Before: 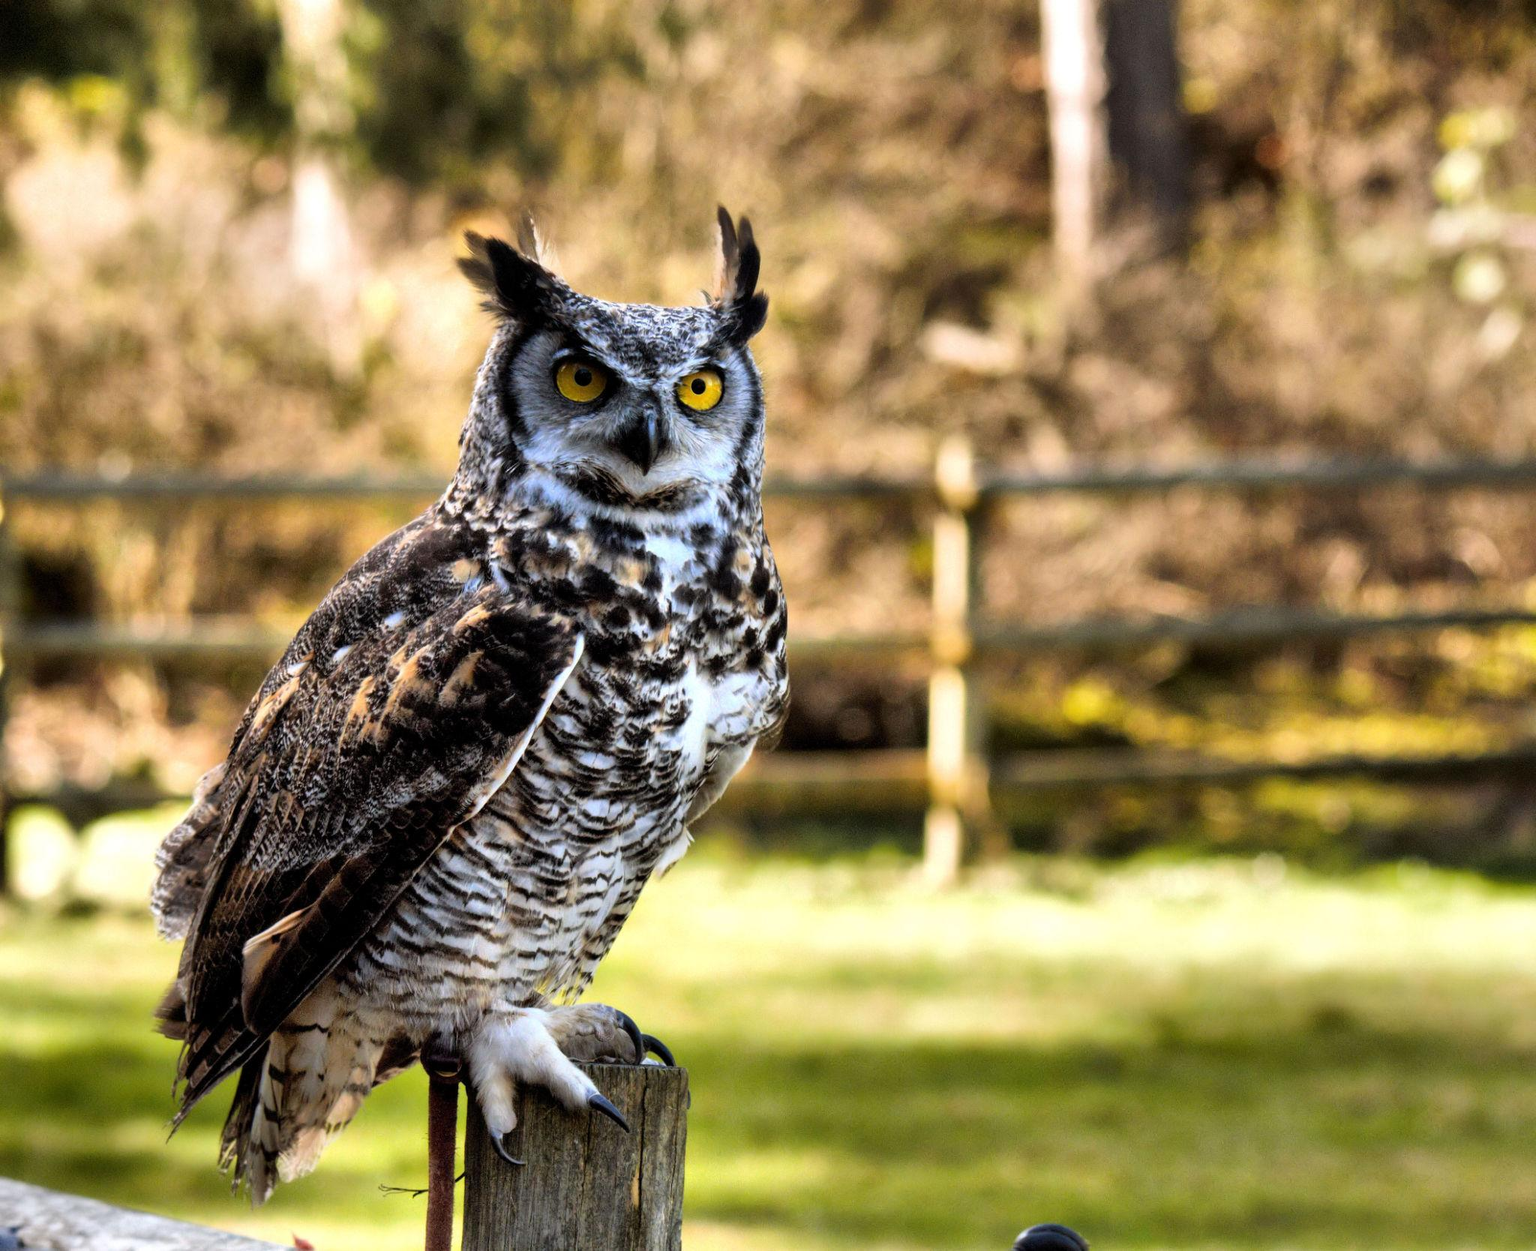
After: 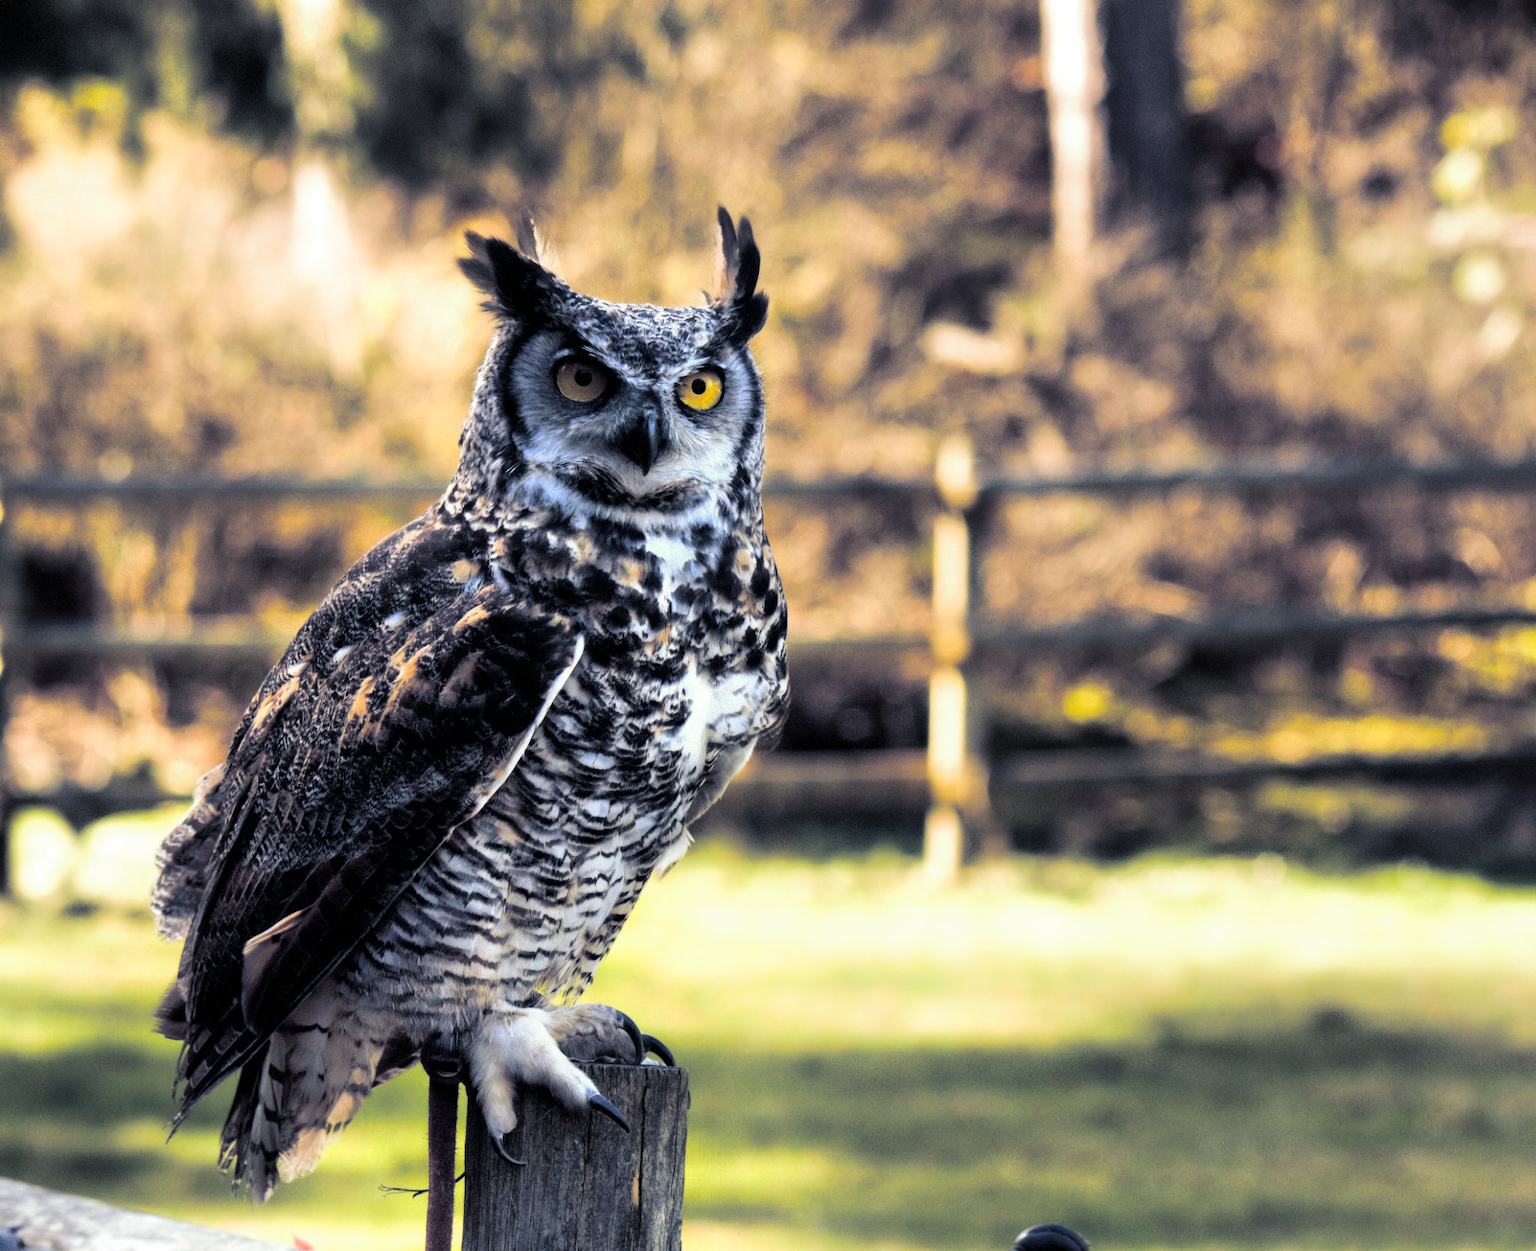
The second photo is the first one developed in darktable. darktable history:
shadows and highlights: shadows -54.3, highlights 86.09, soften with gaussian
split-toning: shadows › hue 230.4°
